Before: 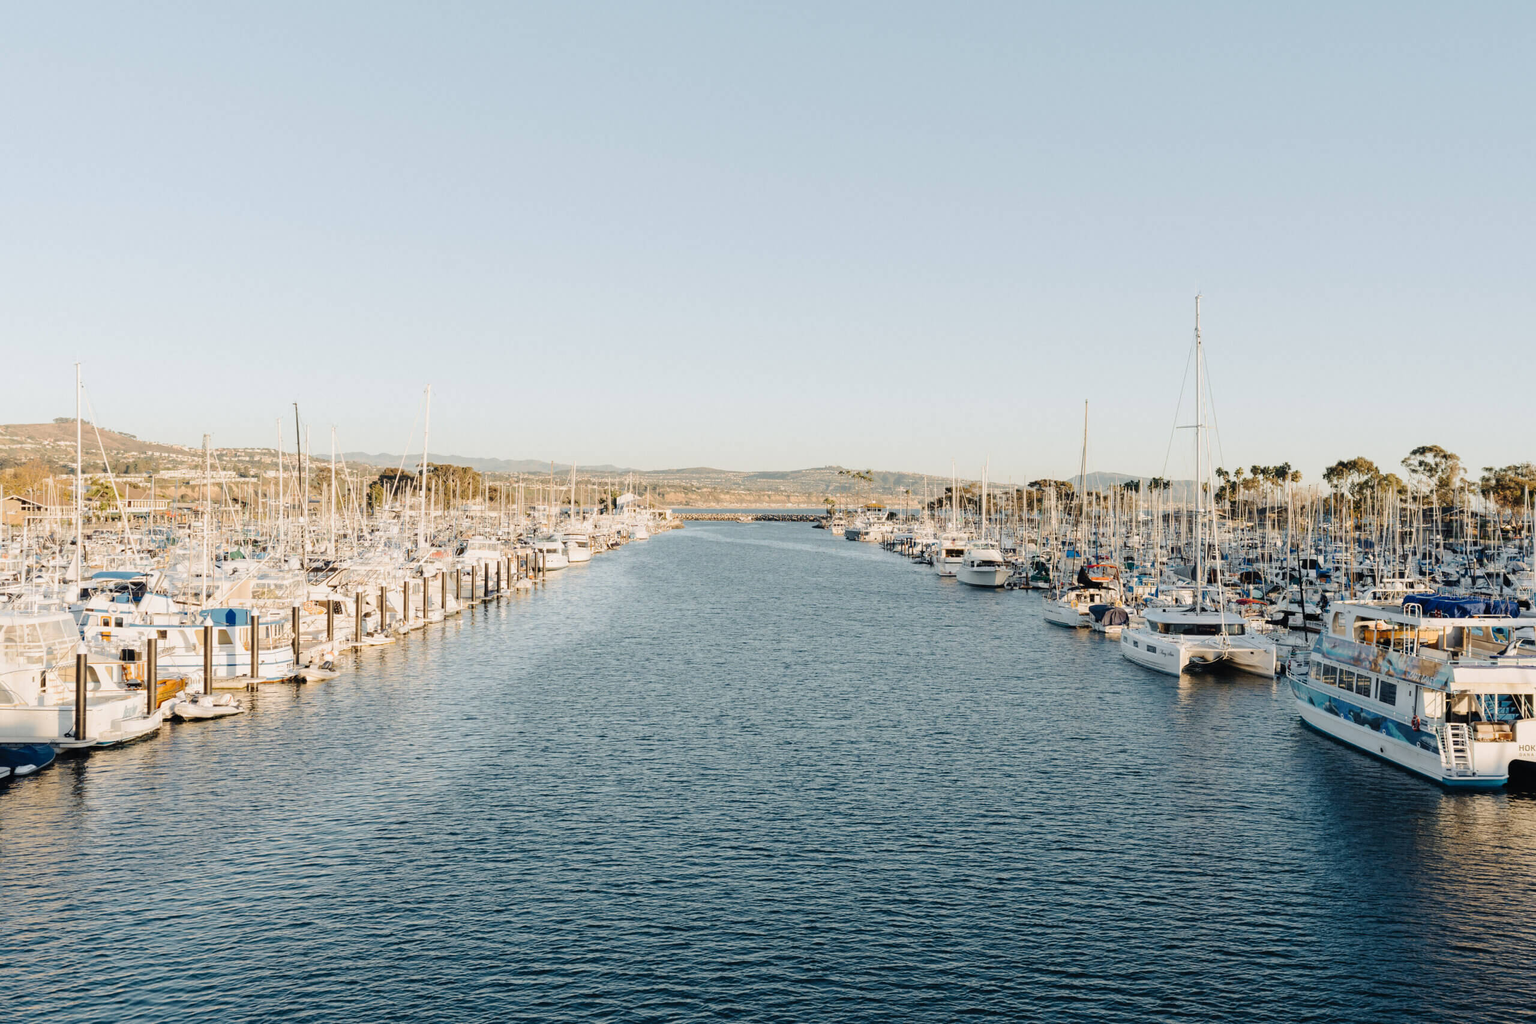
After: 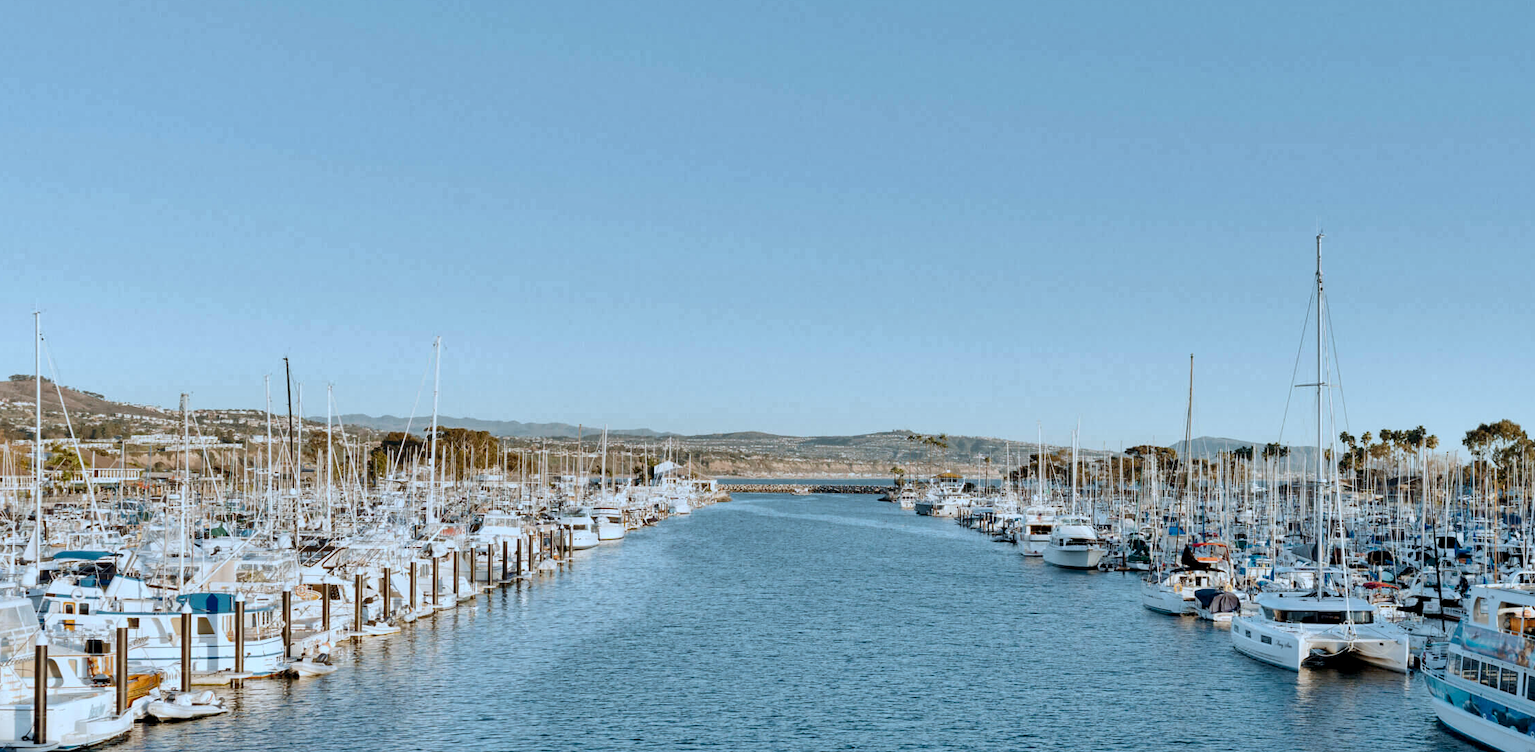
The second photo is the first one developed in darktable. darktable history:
color correction: highlights a* -9.1, highlights b* -22.5
exposure: black level correction 0.006, compensate highlight preservation false
shadows and highlights: radius 100.77, shadows 50.48, highlights -64.5, soften with gaussian
crop: left 2.983%, top 8.879%, right 9.667%, bottom 26.947%
